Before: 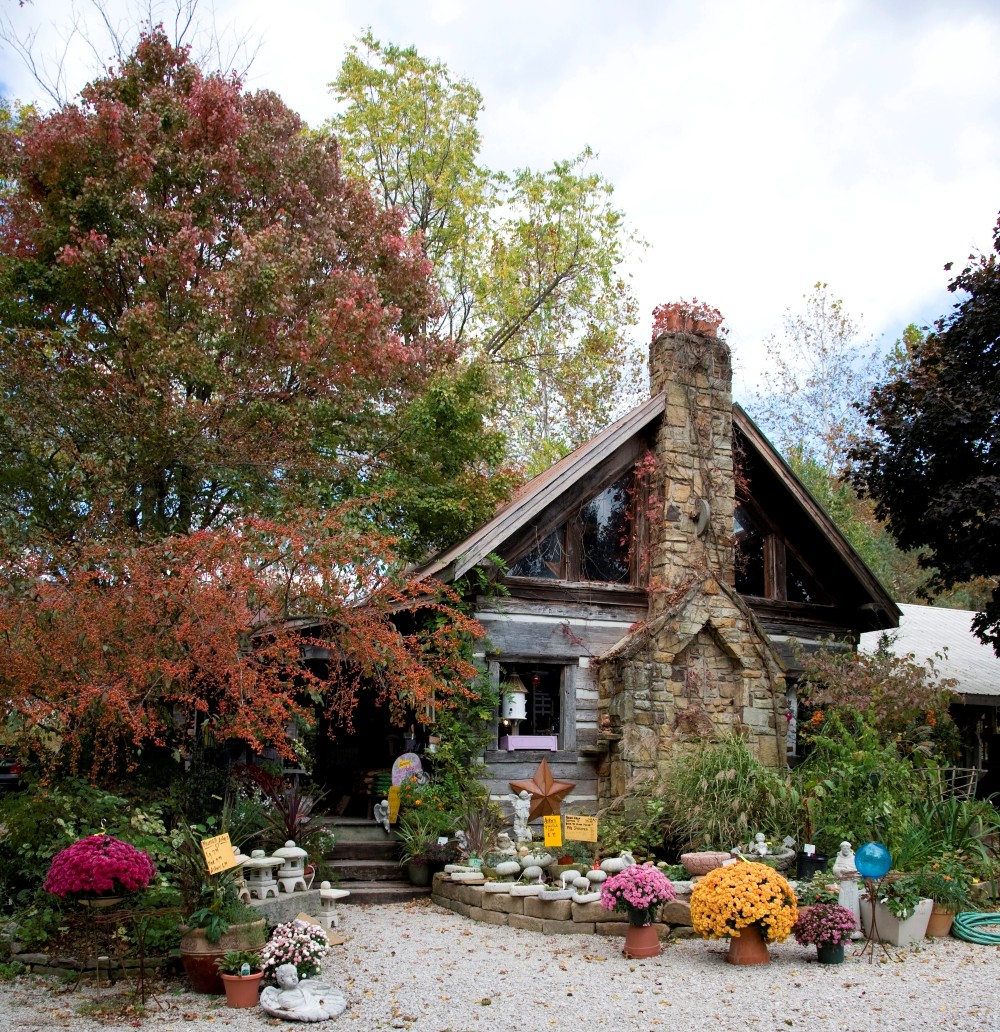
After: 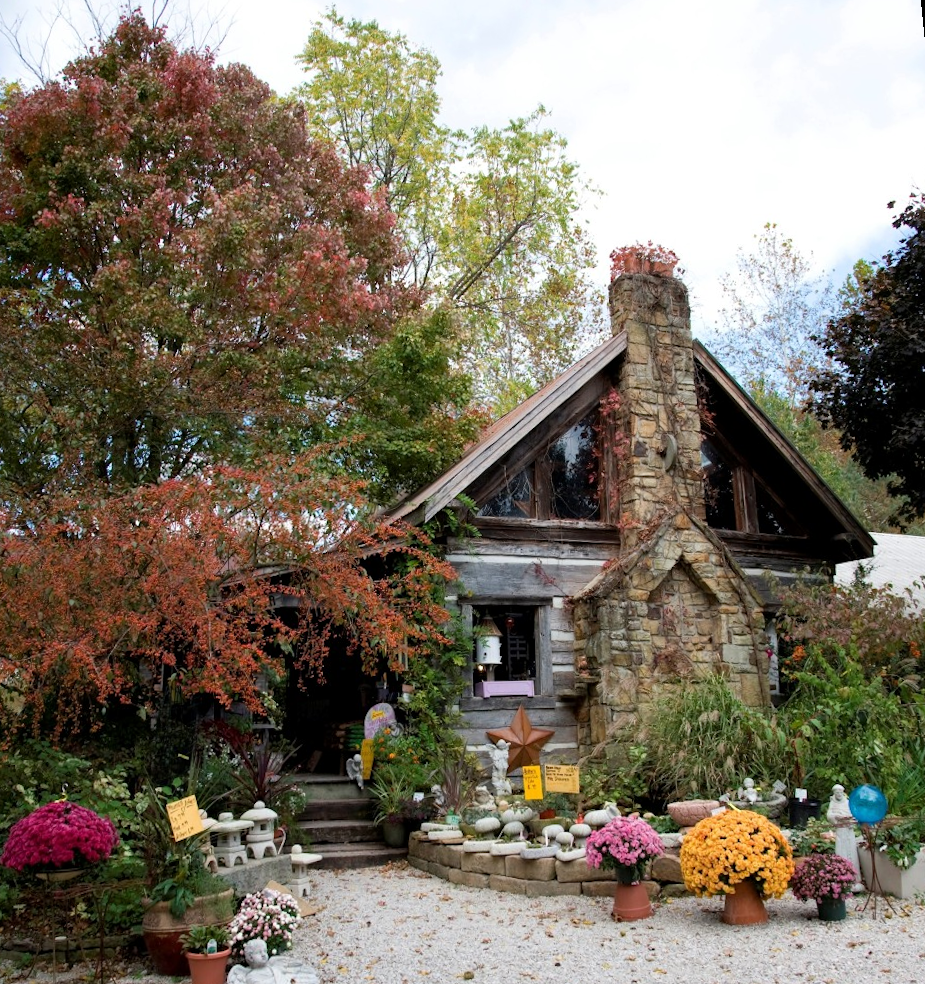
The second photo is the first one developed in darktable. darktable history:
local contrast: mode bilateral grid, contrast 20, coarseness 50, detail 102%, midtone range 0.2
rotate and perspective: rotation -1.68°, lens shift (vertical) -0.146, crop left 0.049, crop right 0.912, crop top 0.032, crop bottom 0.96
